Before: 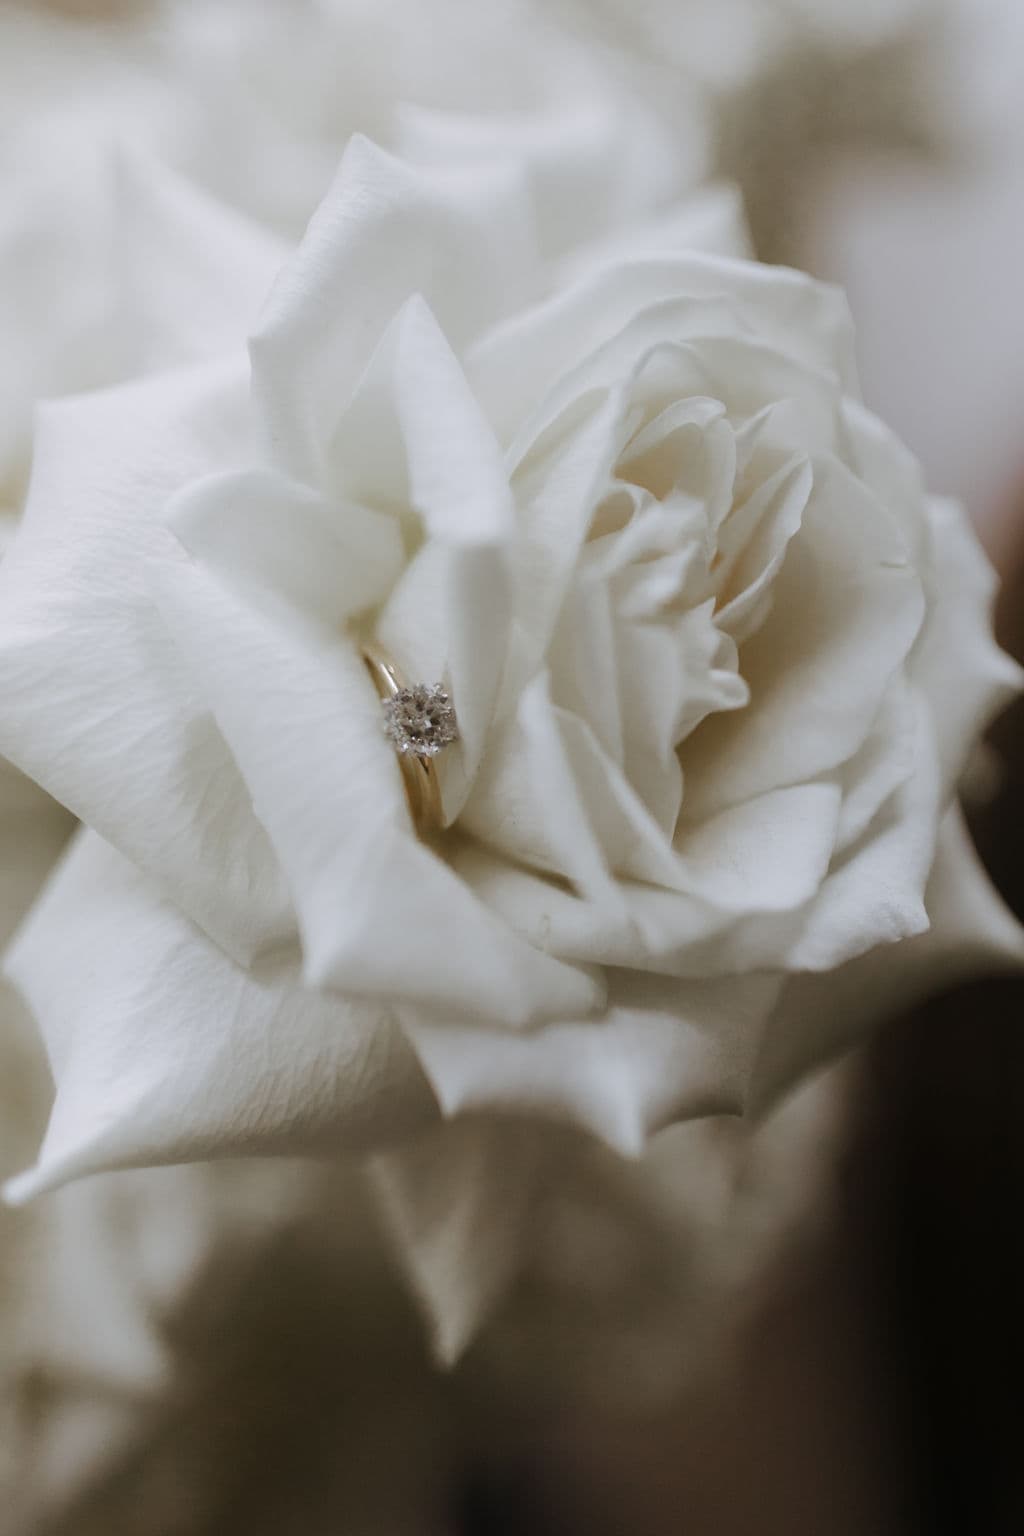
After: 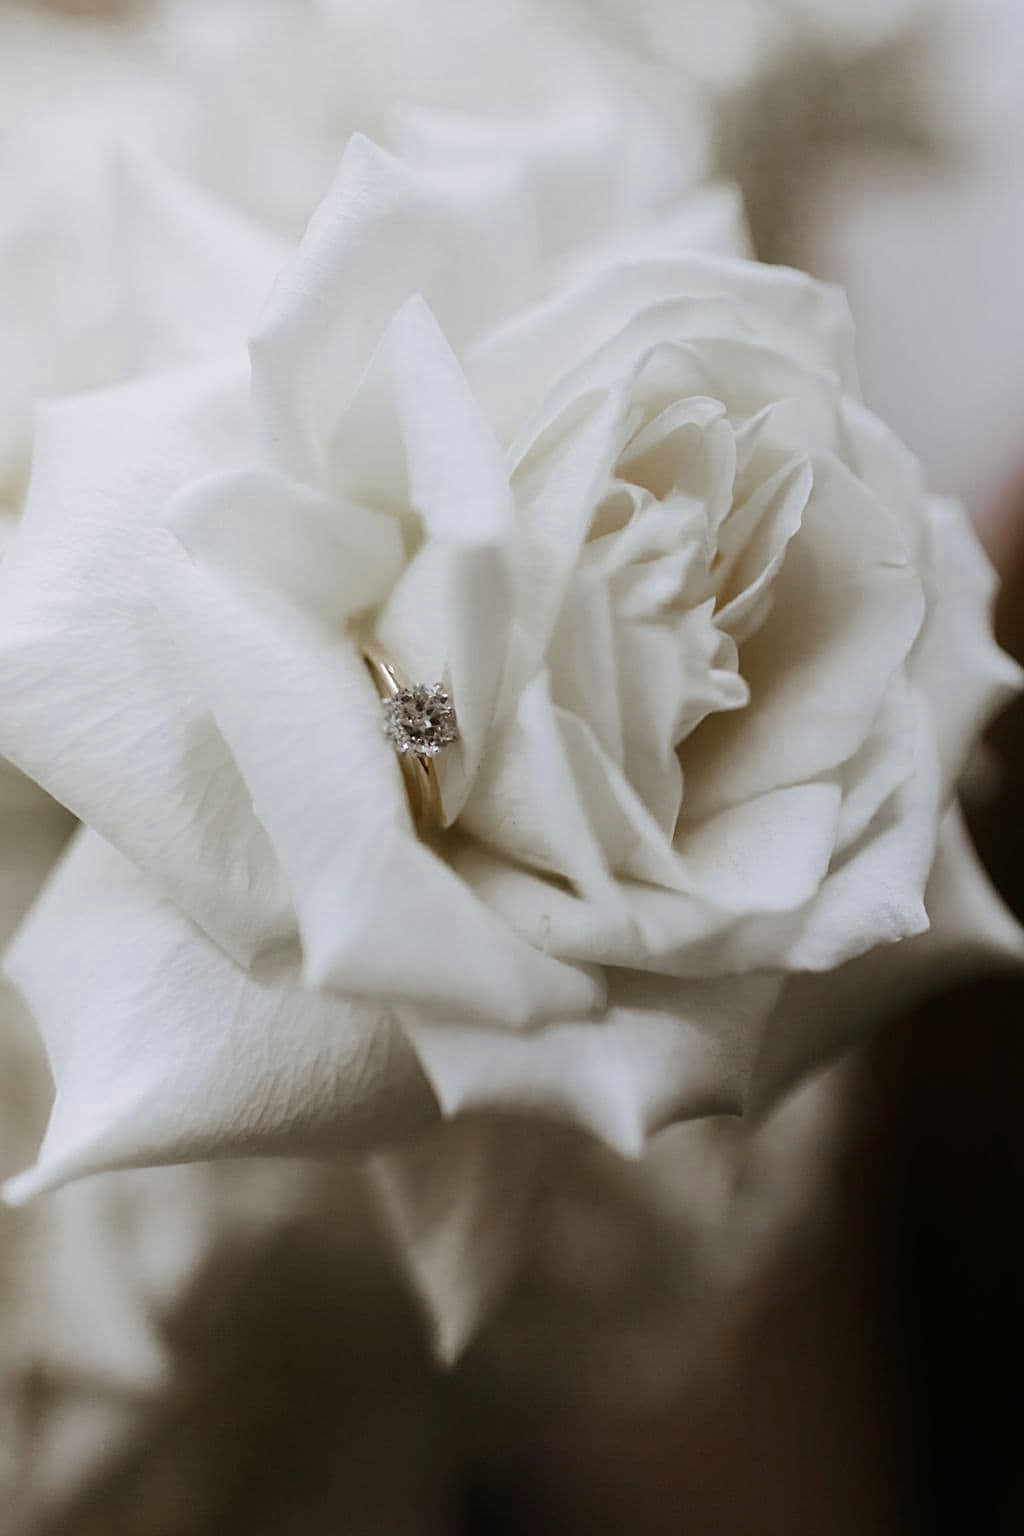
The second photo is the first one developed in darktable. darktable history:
sharpen: on, module defaults
contrast brightness saturation: contrast 0.18, saturation 0.3
color zones: curves: ch0 [(0, 0.5) (0.125, 0.4) (0.25, 0.5) (0.375, 0.4) (0.5, 0.4) (0.625, 0.35) (0.75, 0.35) (0.875, 0.5)]; ch1 [(0, 0.35) (0.125, 0.45) (0.25, 0.35) (0.375, 0.35) (0.5, 0.35) (0.625, 0.35) (0.75, 0.45) (0.875, 0.35)]; ch2 [(0, 0.6) (0.125, 0.5) (0.25, 0.5) (0.375, 0.6) (0.5, 0.6) (0.625, 0.5) (0.75, 0.5) (0.875, 0.5)]
